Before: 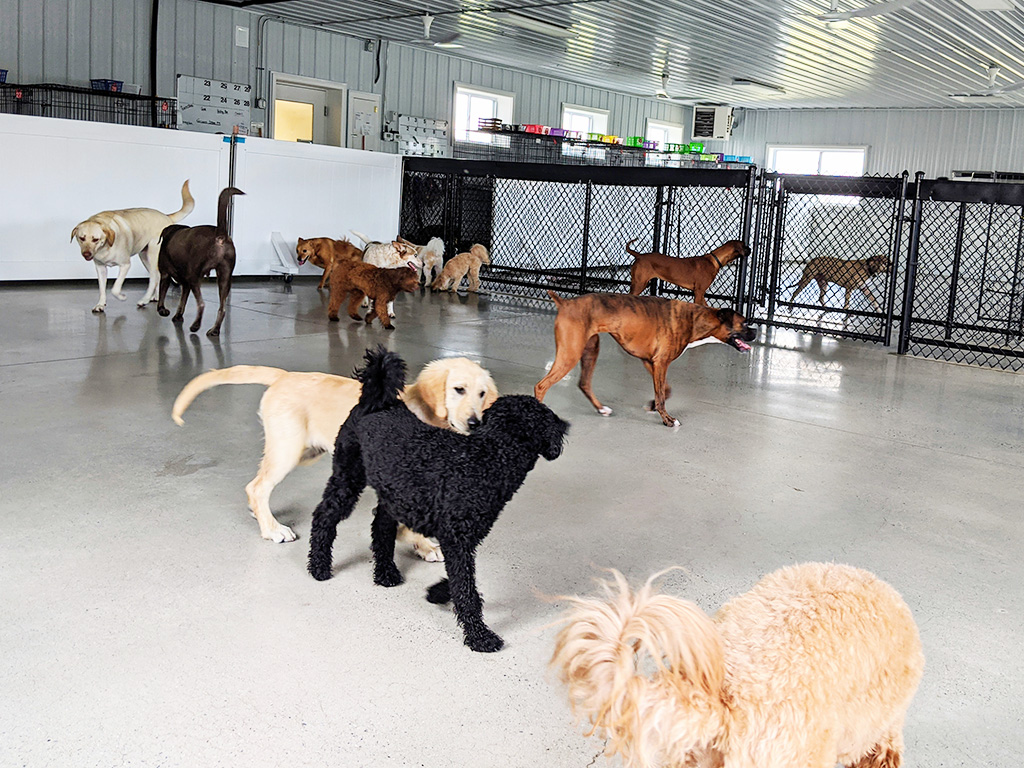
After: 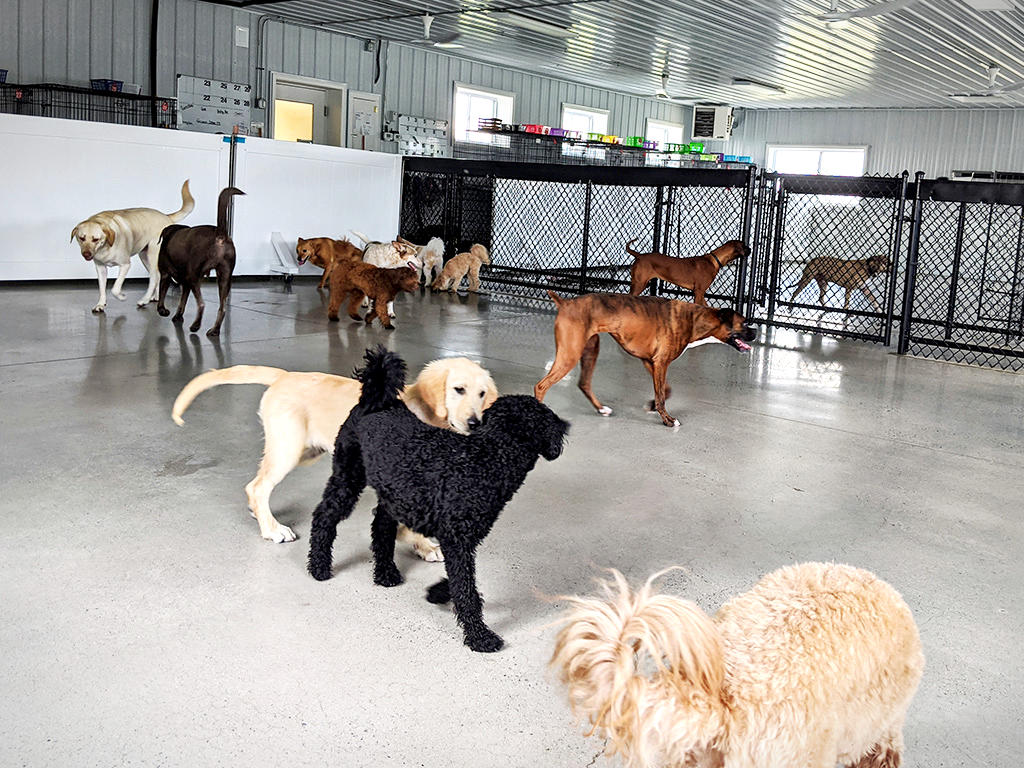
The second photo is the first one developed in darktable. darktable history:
vignetting: fall-off start 100%, brightness -0.282, width/height ratio 1.31
local contrast: mode bilateral grid, contrast 20, coarseness 50, detail 159%, midtone range 0.2
